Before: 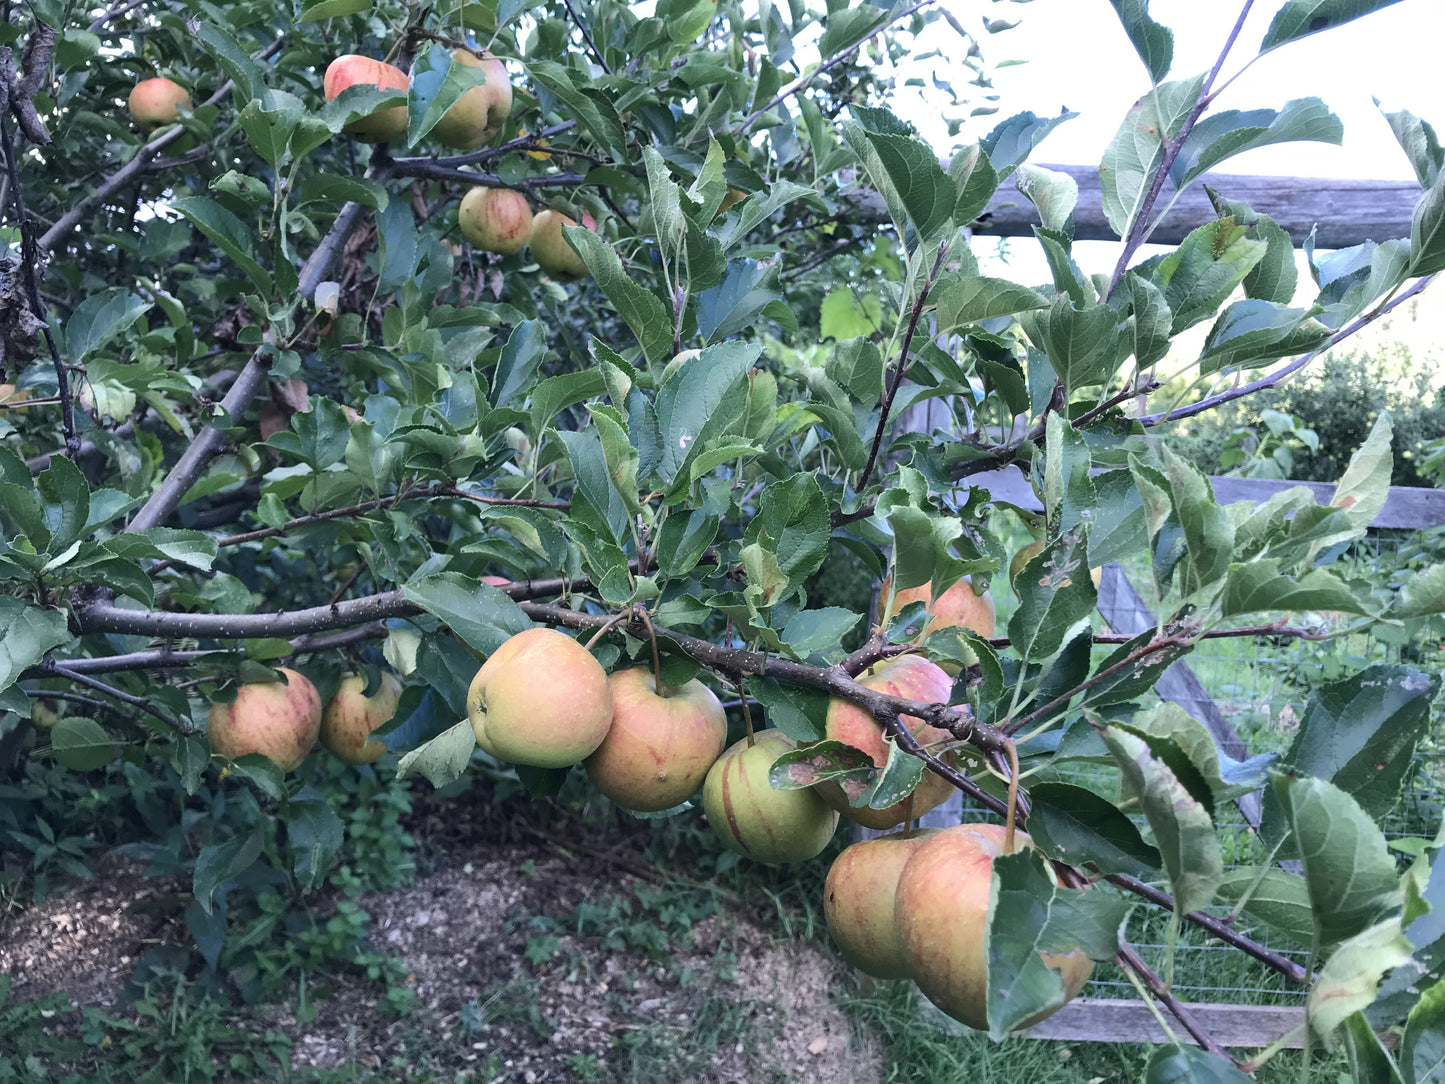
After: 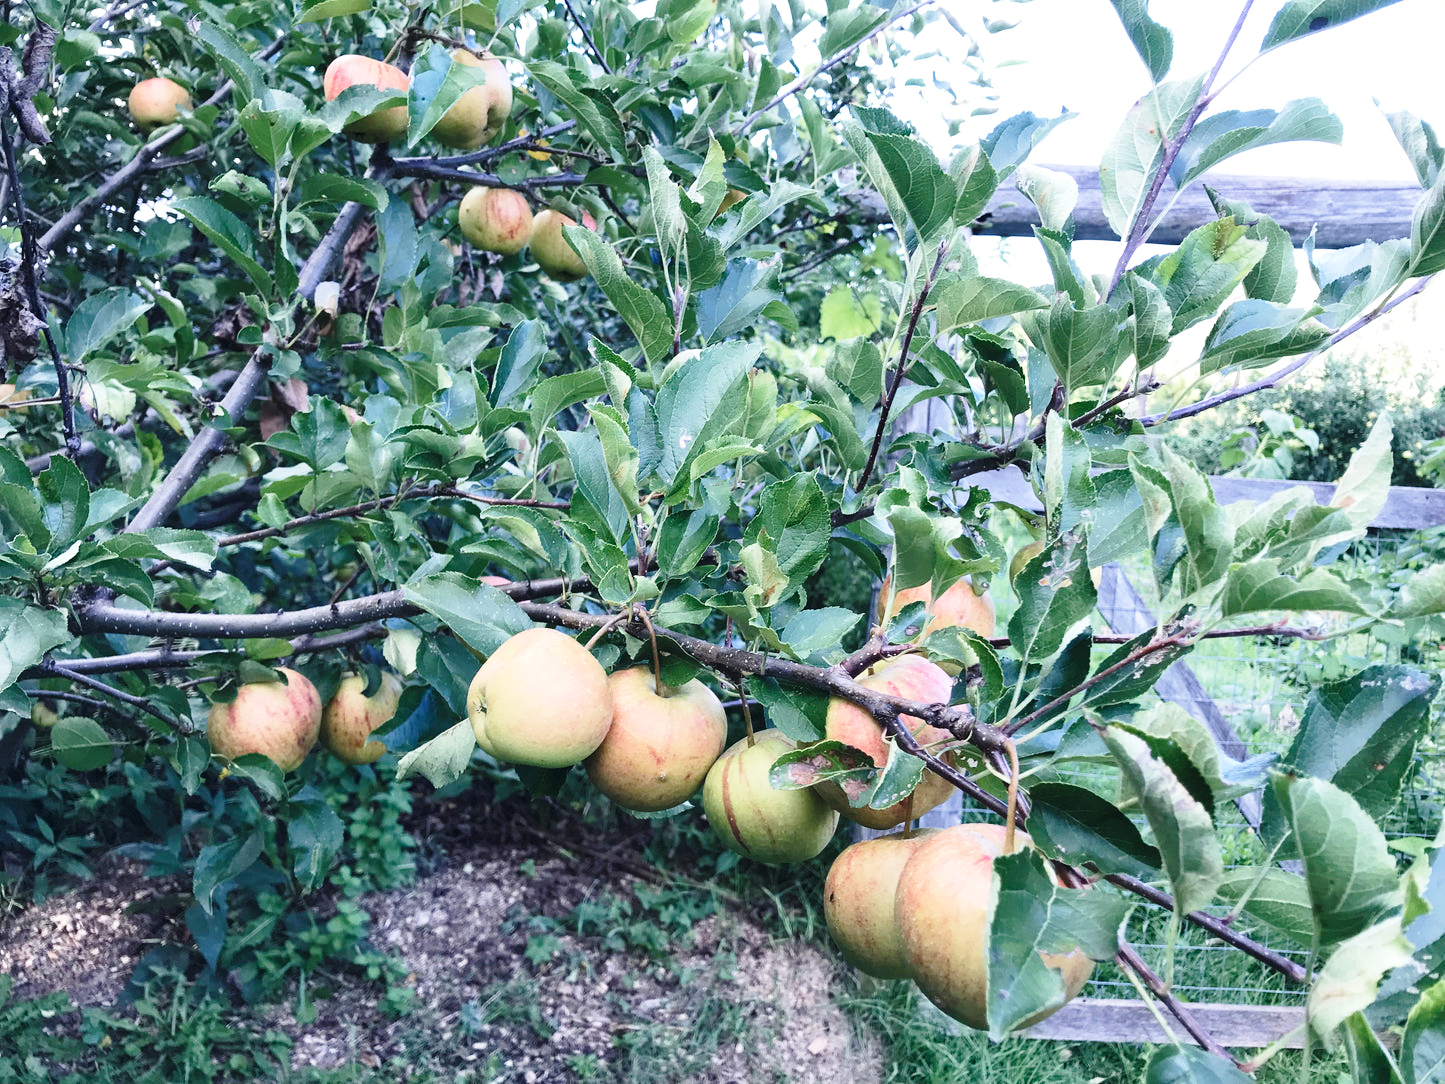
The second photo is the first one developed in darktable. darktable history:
velvia: strength 8.75%
base curve: curves: ch0 [(0, 0) (0.028, 0.03) (0.121, 0.232) (0.46, 0.748) (0.859, 0.968) (1, 1)], preserve colors none
